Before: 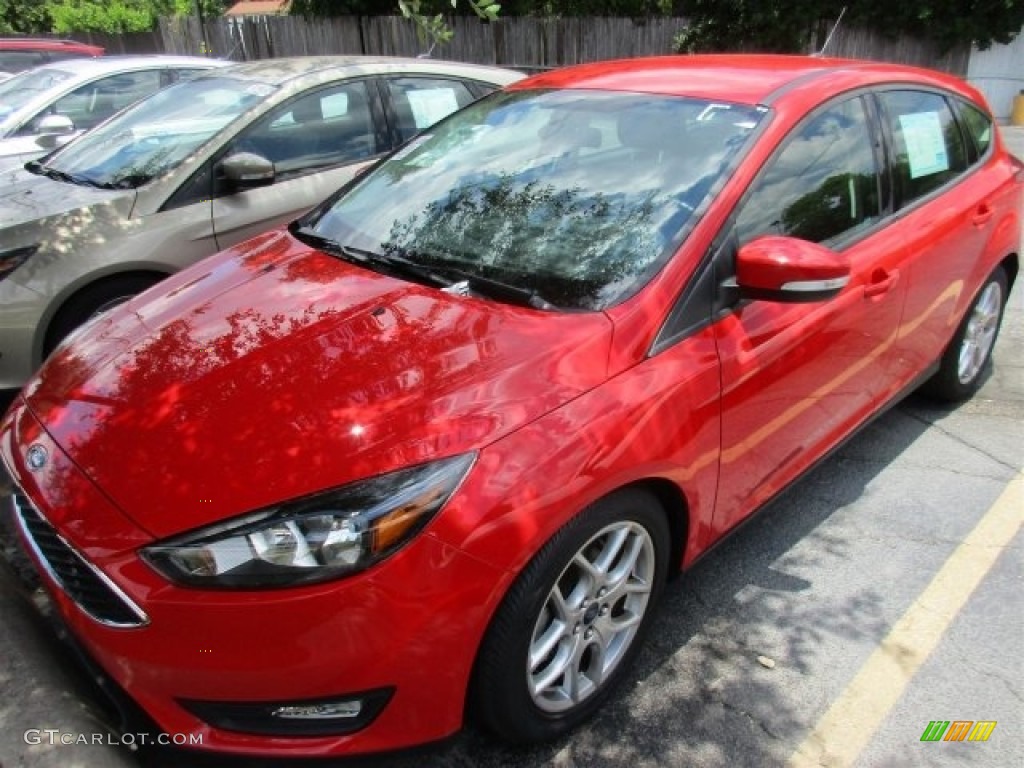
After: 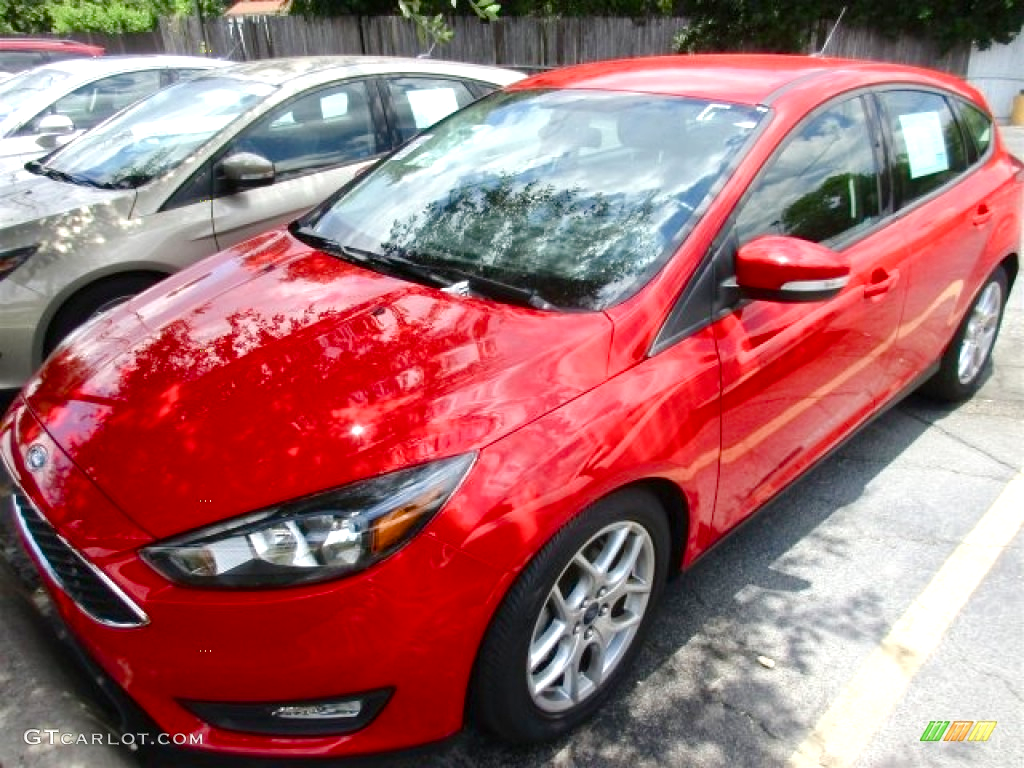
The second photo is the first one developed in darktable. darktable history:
exposure: exposure 0.568 EV, compensate highlight preservation false
color balance rgb: perceptual saturation grading › global saturation 25.22%, perceptual saturation grading › highlights -50.438%, perceptual saturation grading › shadows 30.736%
